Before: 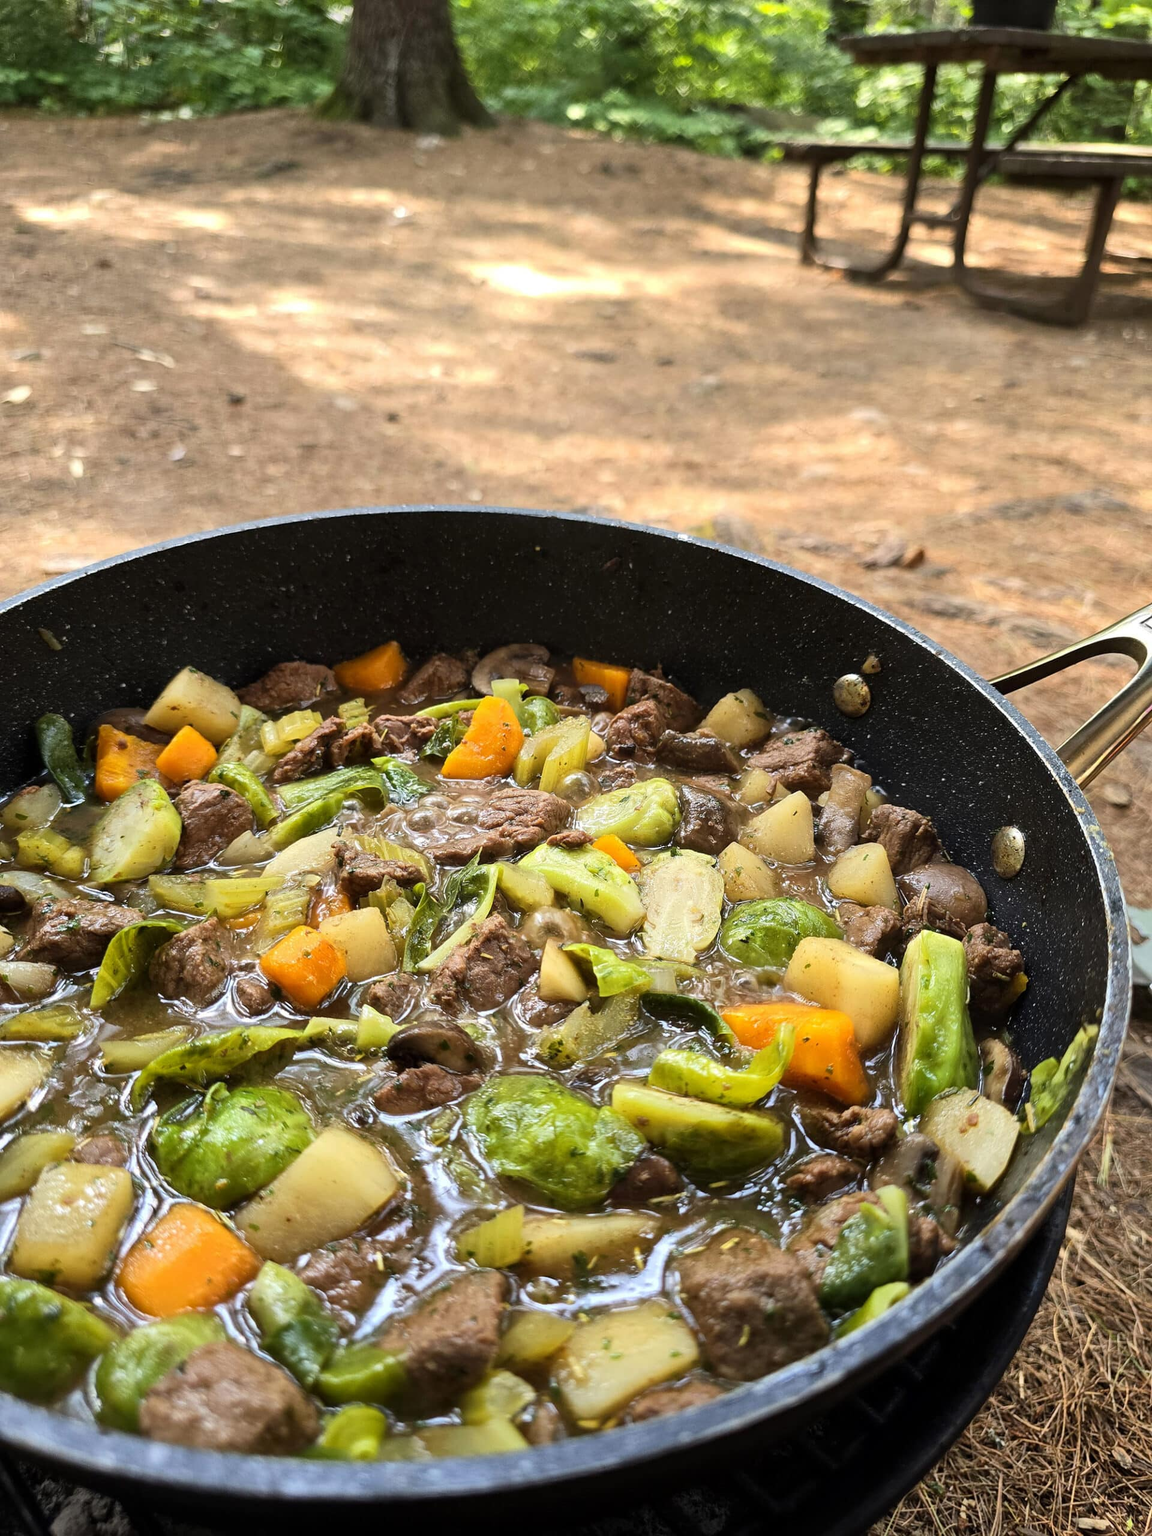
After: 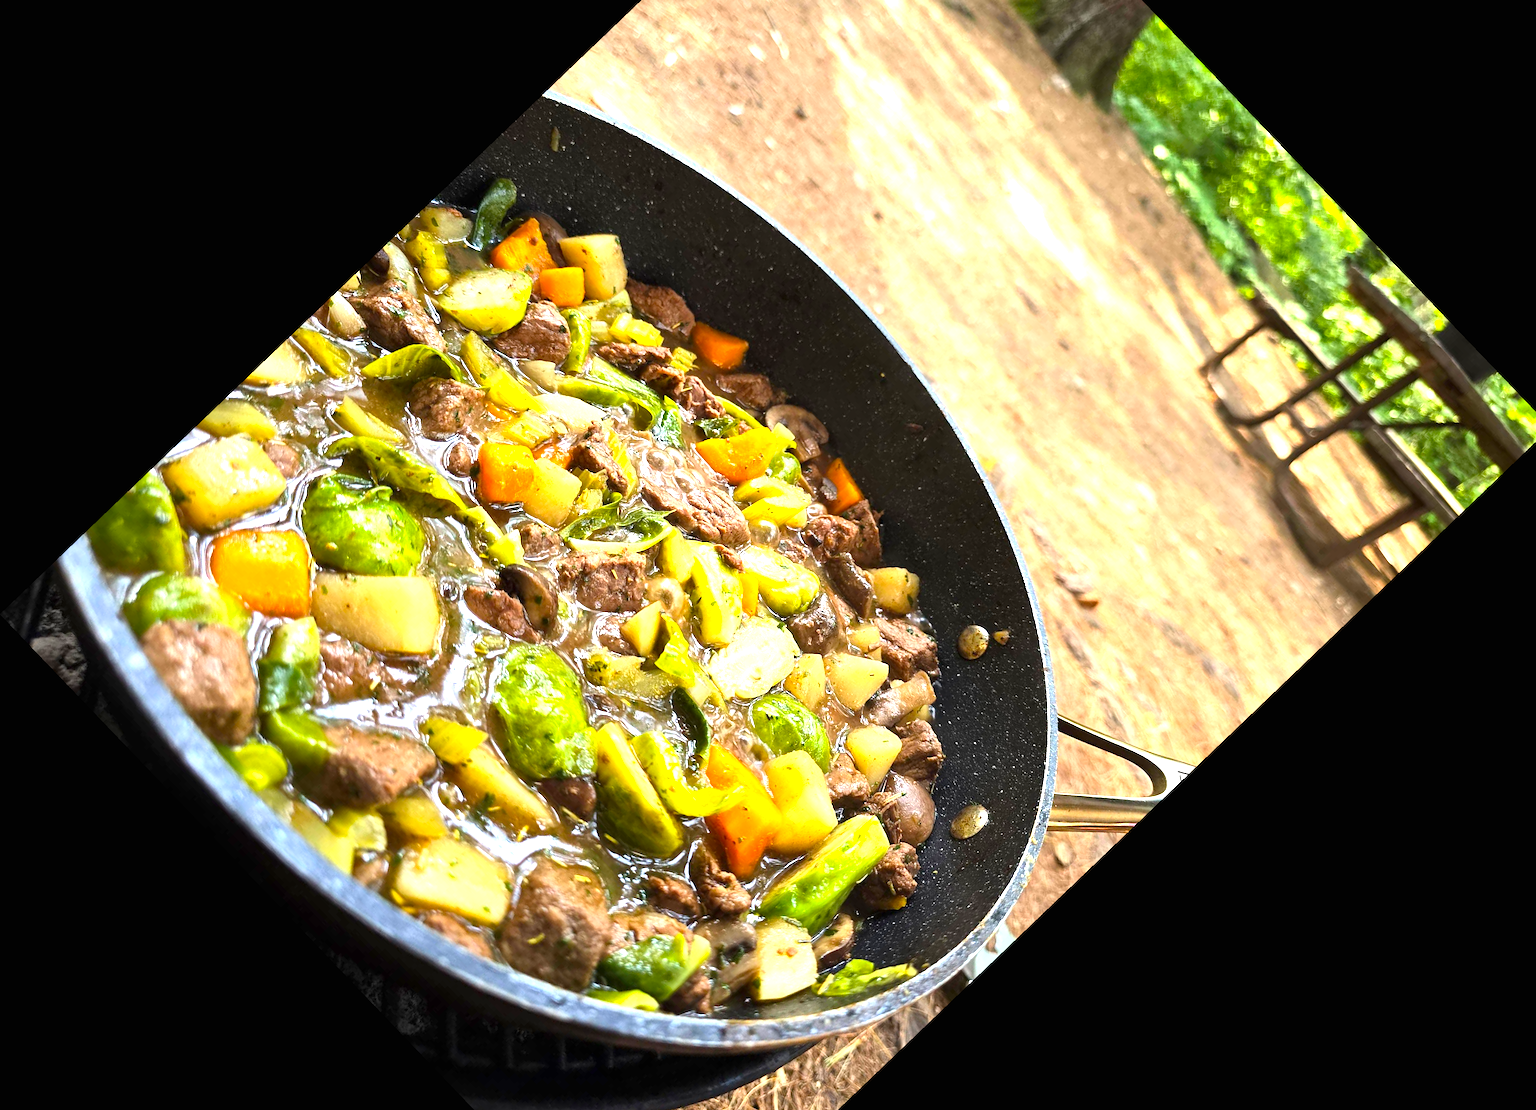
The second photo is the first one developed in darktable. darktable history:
crop and rotate: angle -46.26°, top 16.234%, right 0.912%, bottom 11.704%
exposure: black level correction 0, exposure 1.1 EV, compensate exposure bias true, compensate highlight preservation false
white balance: emerald 1
color balance: output saturation 110%
